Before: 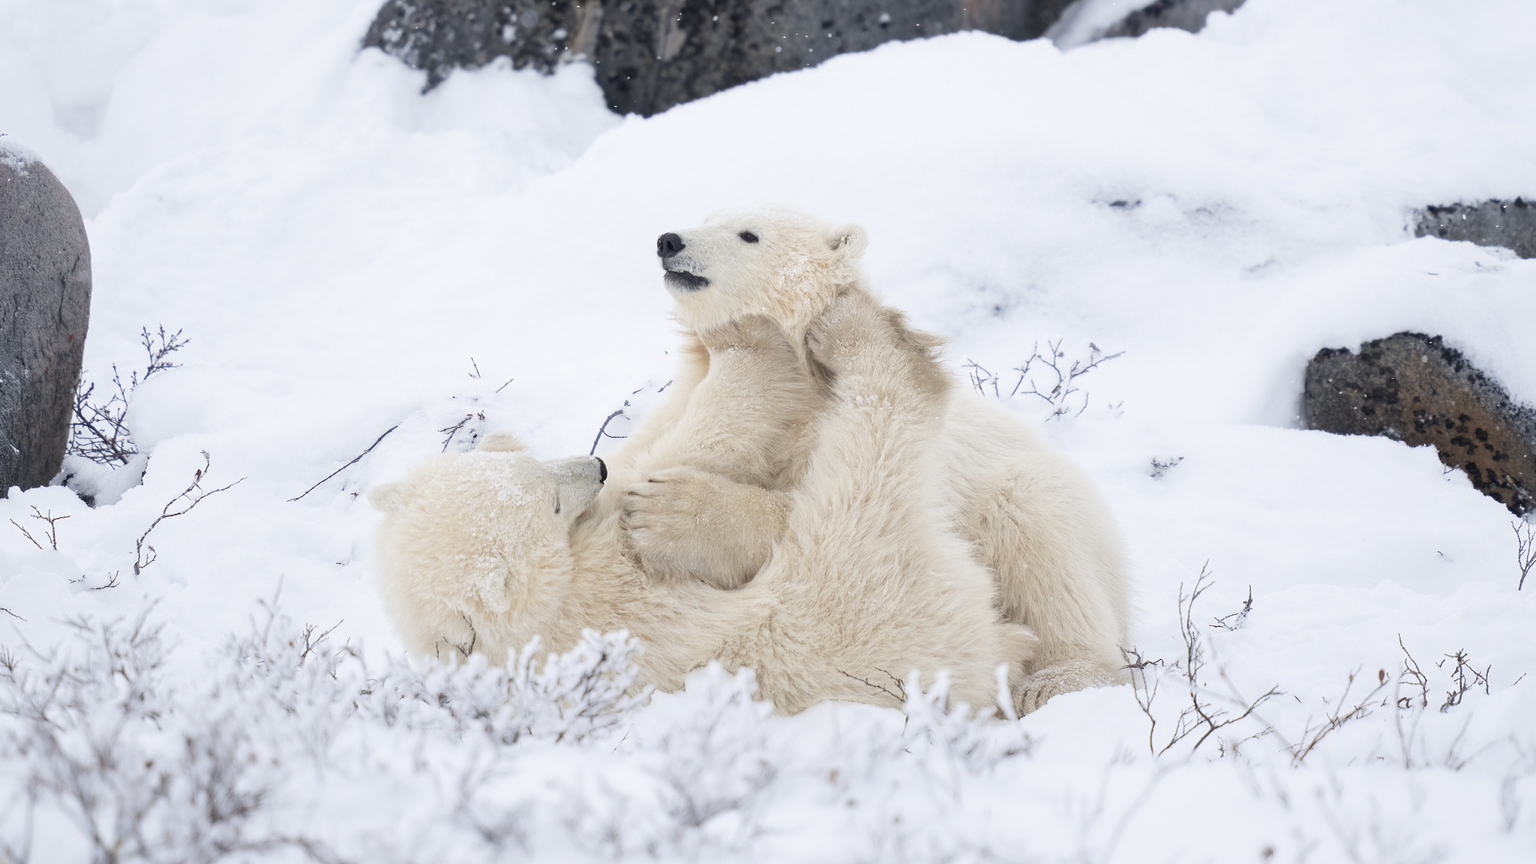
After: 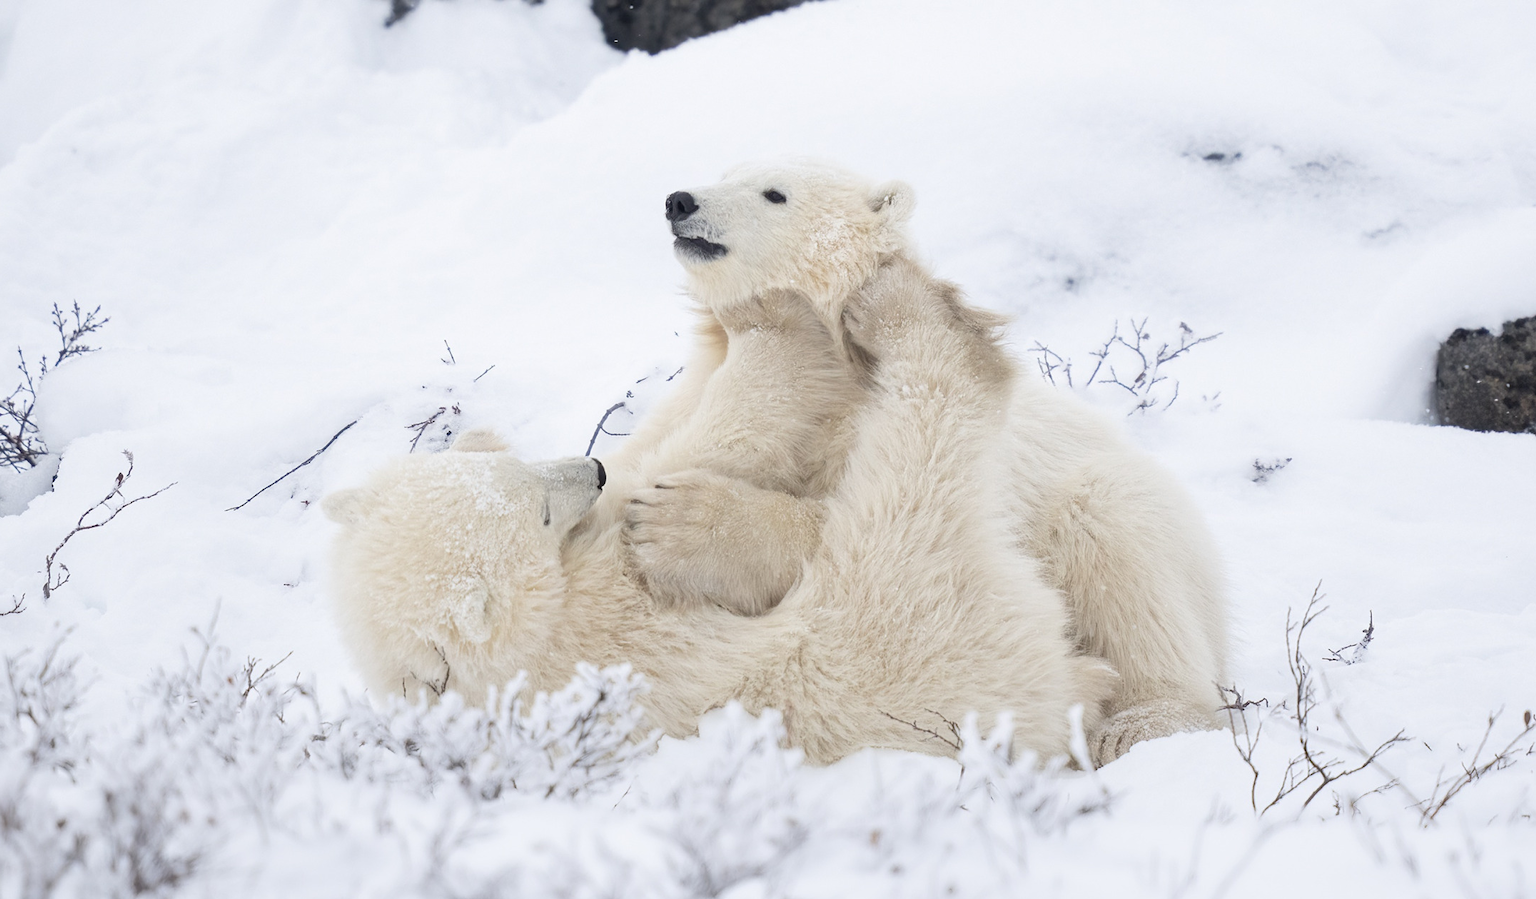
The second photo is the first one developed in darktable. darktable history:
crop: left 6.381%, top 8.377%, right 9.528%, bottom 4.076%
